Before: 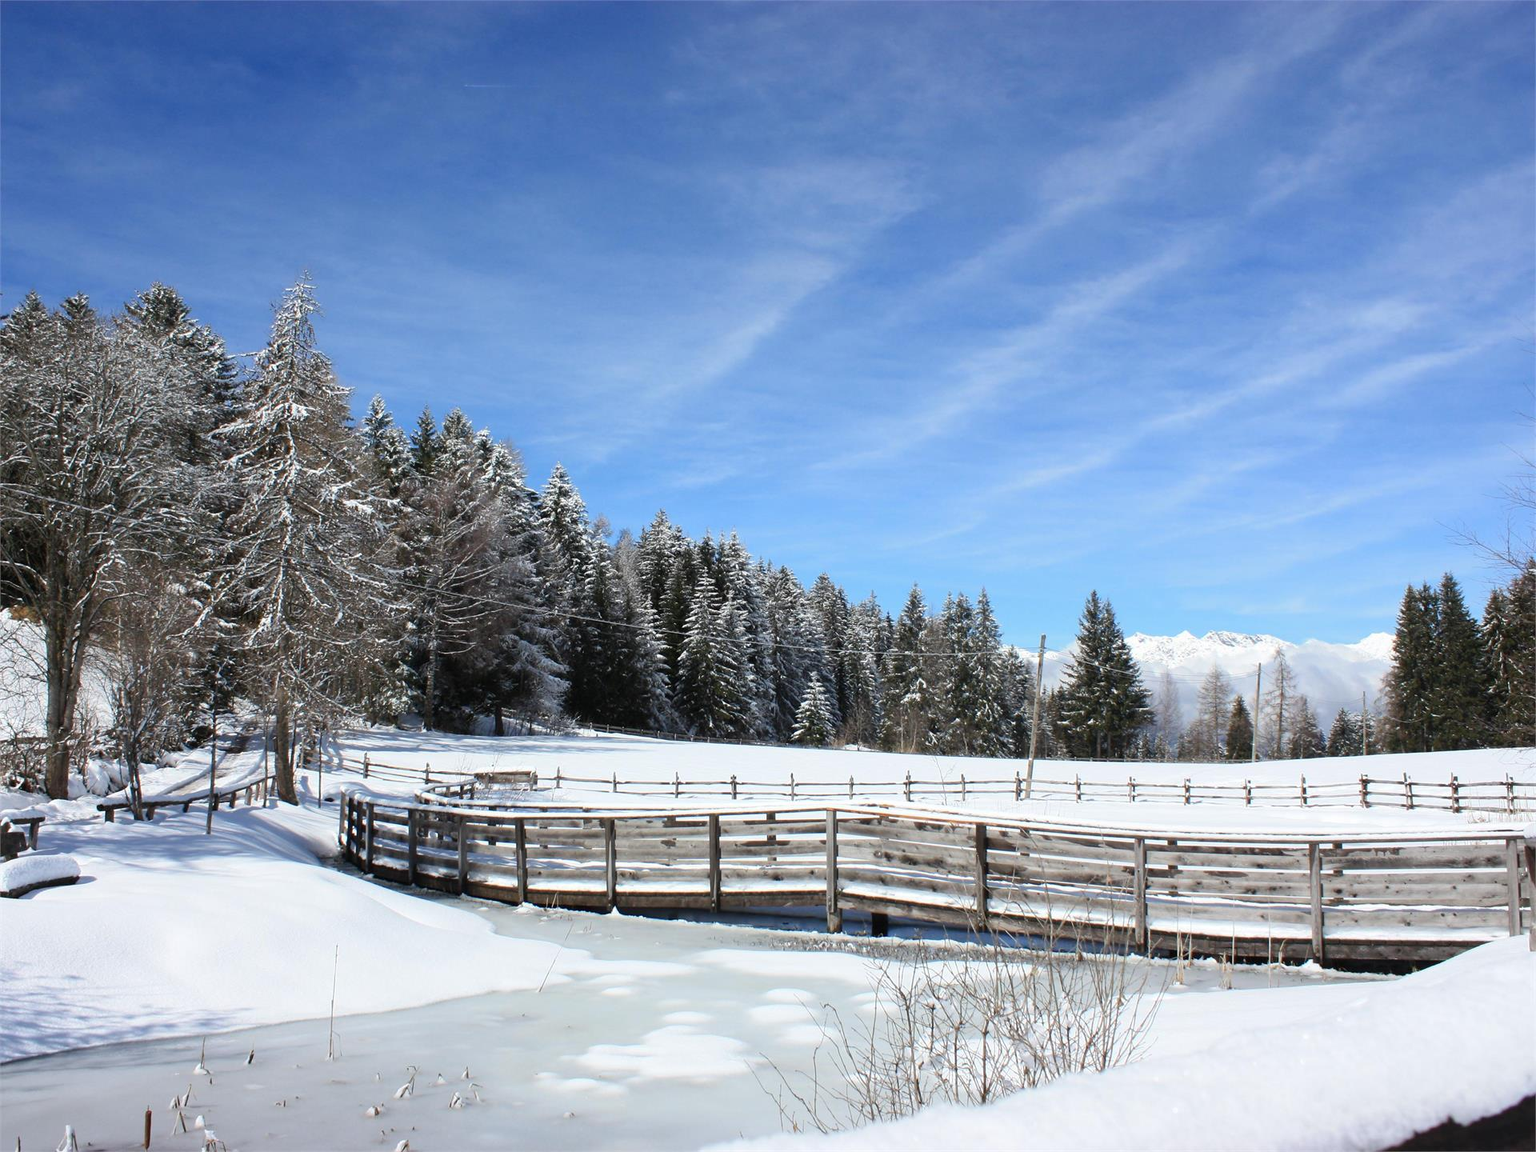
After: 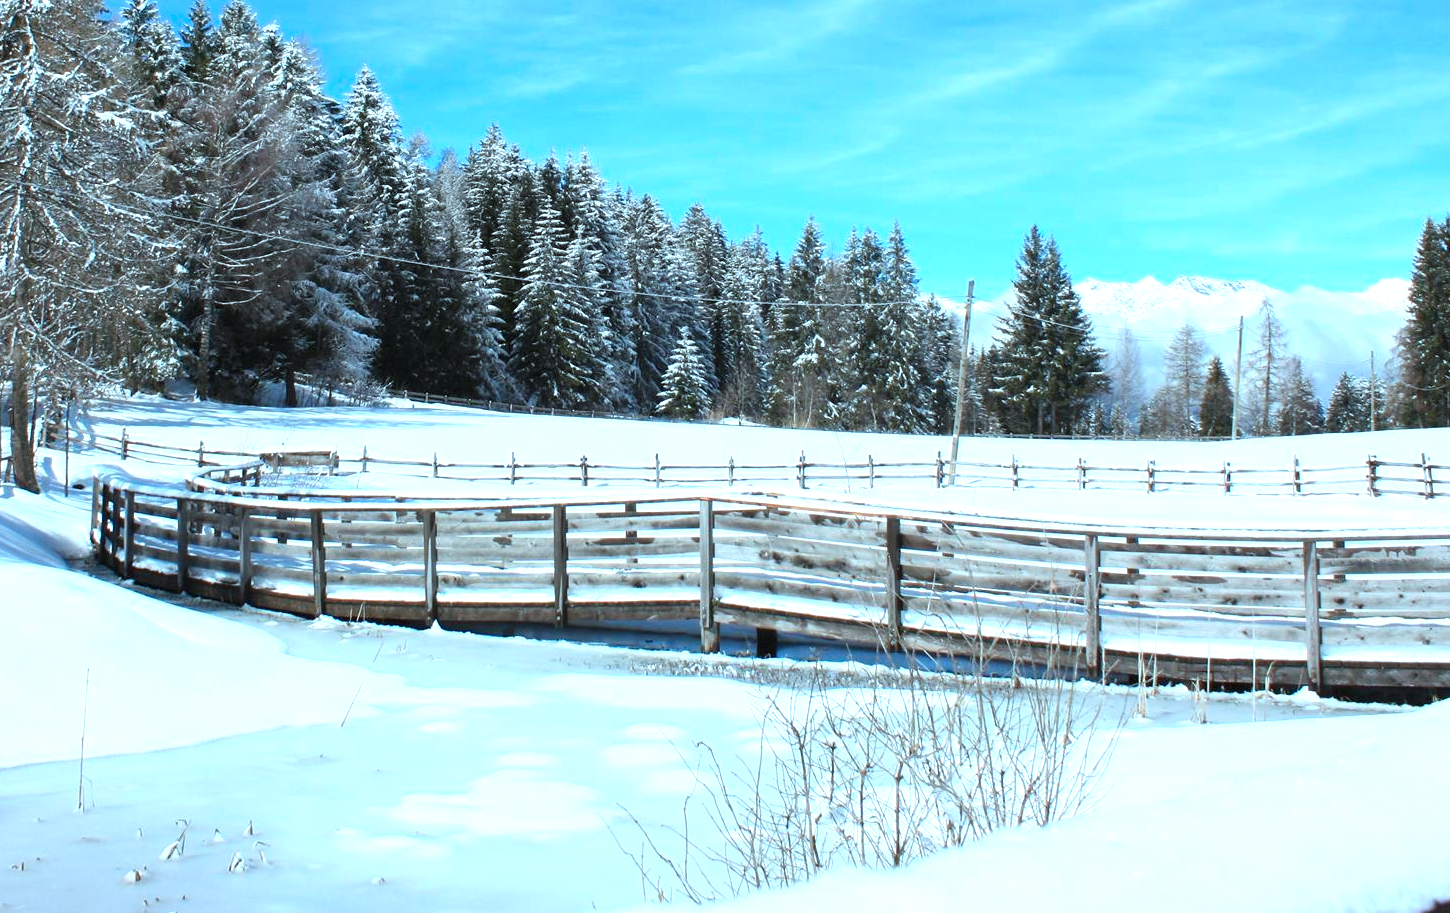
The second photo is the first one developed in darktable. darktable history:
crop and rotate: left 17.372%, top 35.68%, right 7.088%, bottom 0.87%
exposure: exposure 0.604 EV, compensate highlight preservation false
color correction: highlights a* -11.45, highlights b* -15.1
